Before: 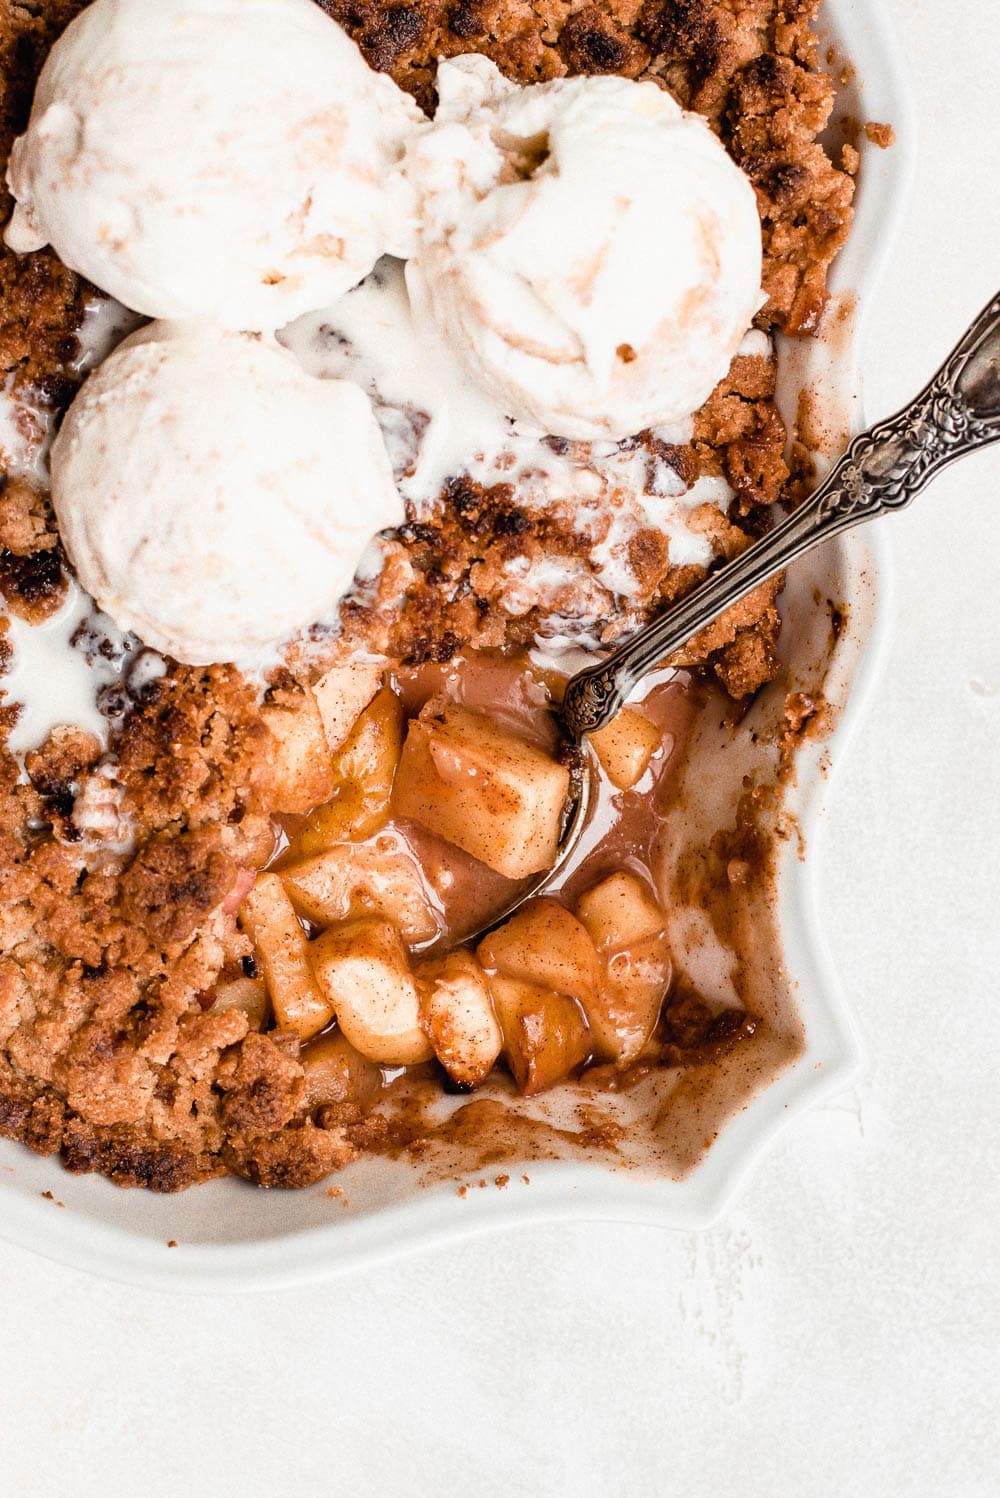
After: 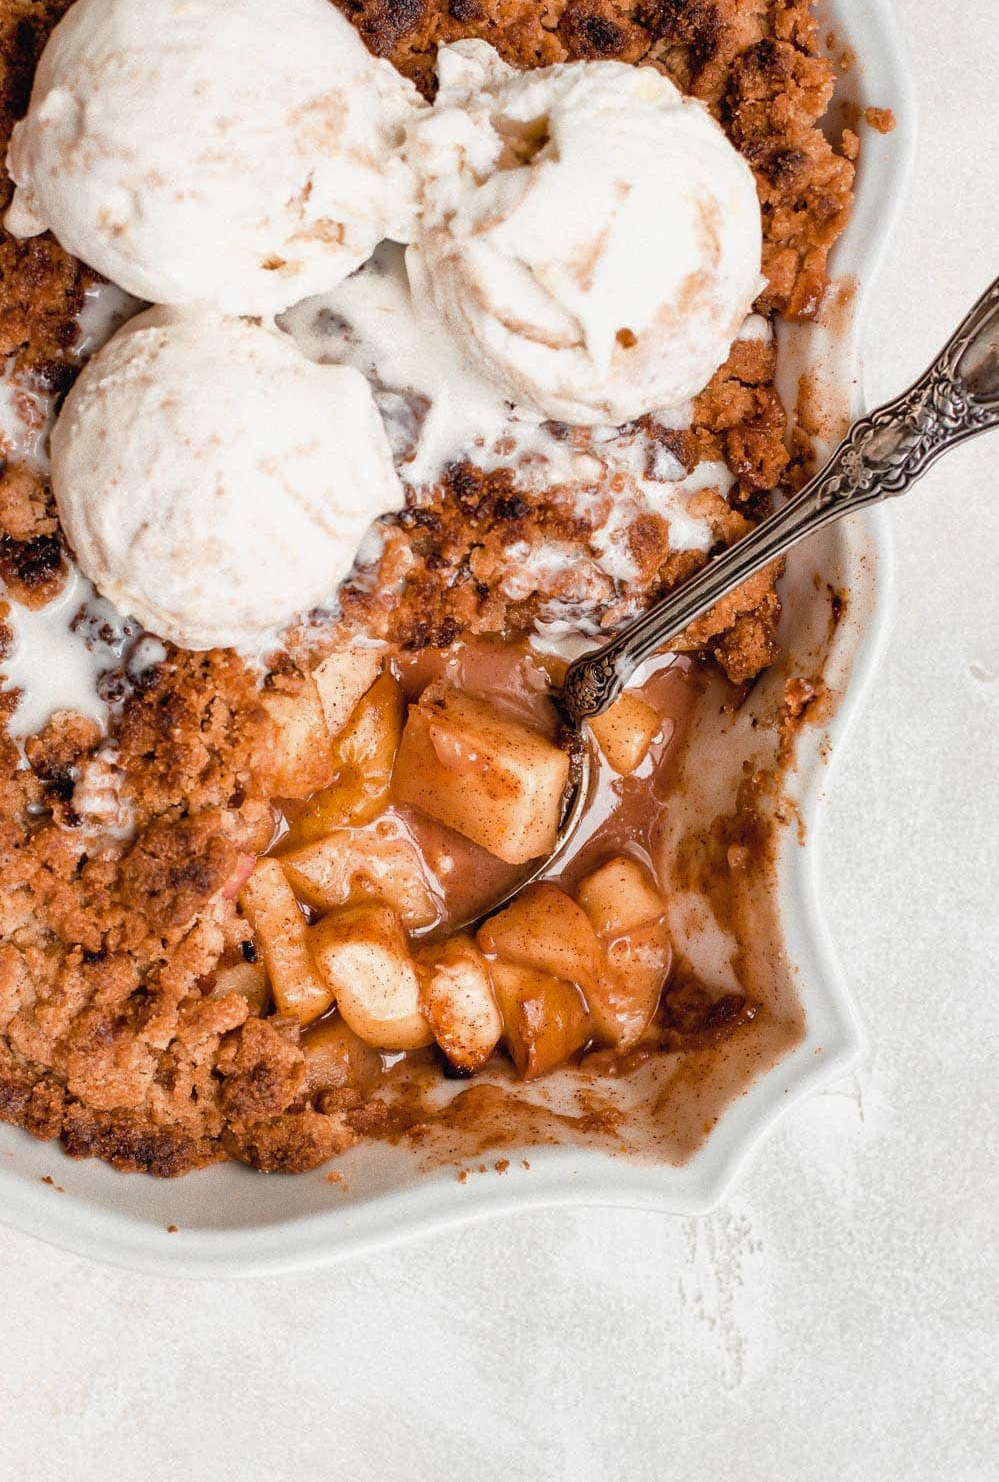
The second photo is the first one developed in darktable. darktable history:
shadows and highlights: on, module defaults
crop: top 1.049%, right 0.001%
exposure: compensate highlight preservation false
